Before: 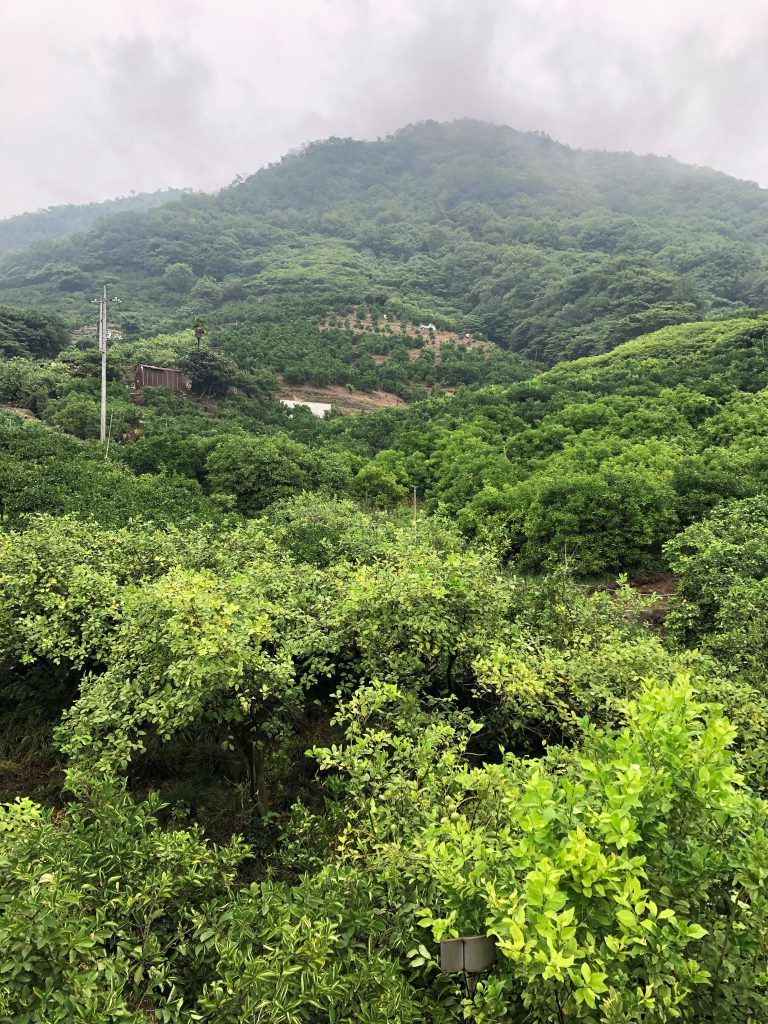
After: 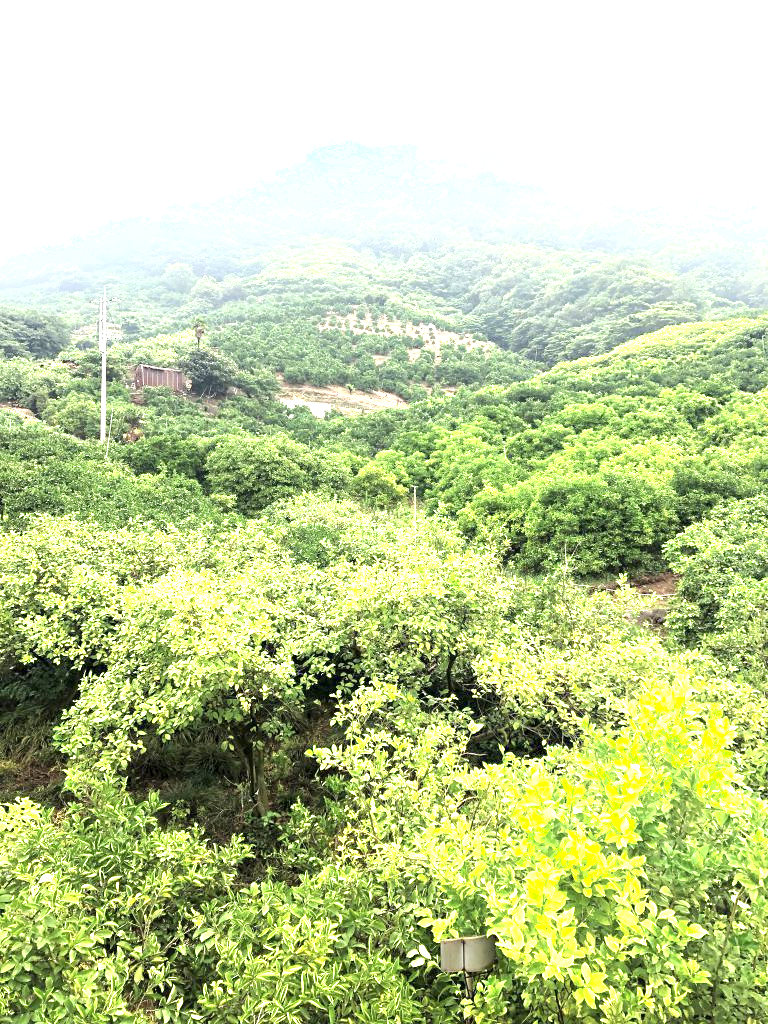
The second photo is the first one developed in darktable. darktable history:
local contrast: mode bilateral grid, contrast 21, coarseness 50, detail 171%, midtone range 0.2
shadows and highlights: shadows -23.3, highlights 45.44, soften with gaussian
exposure: black level correction 0, exposure 1.749 EV, compensate highlight preservation false
